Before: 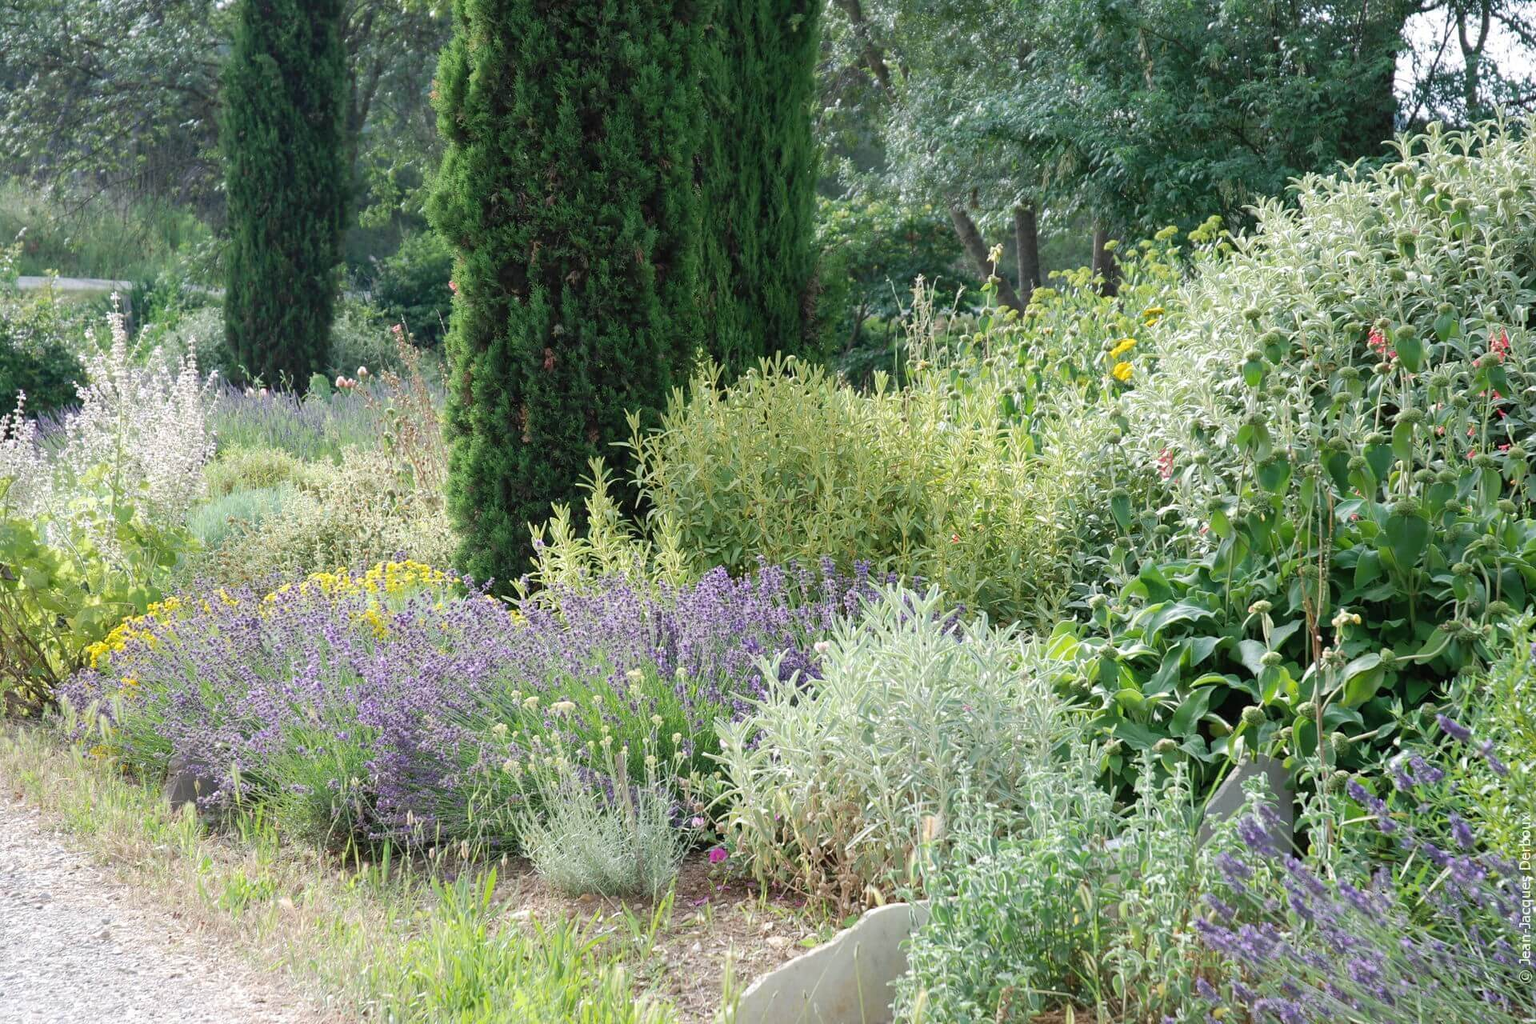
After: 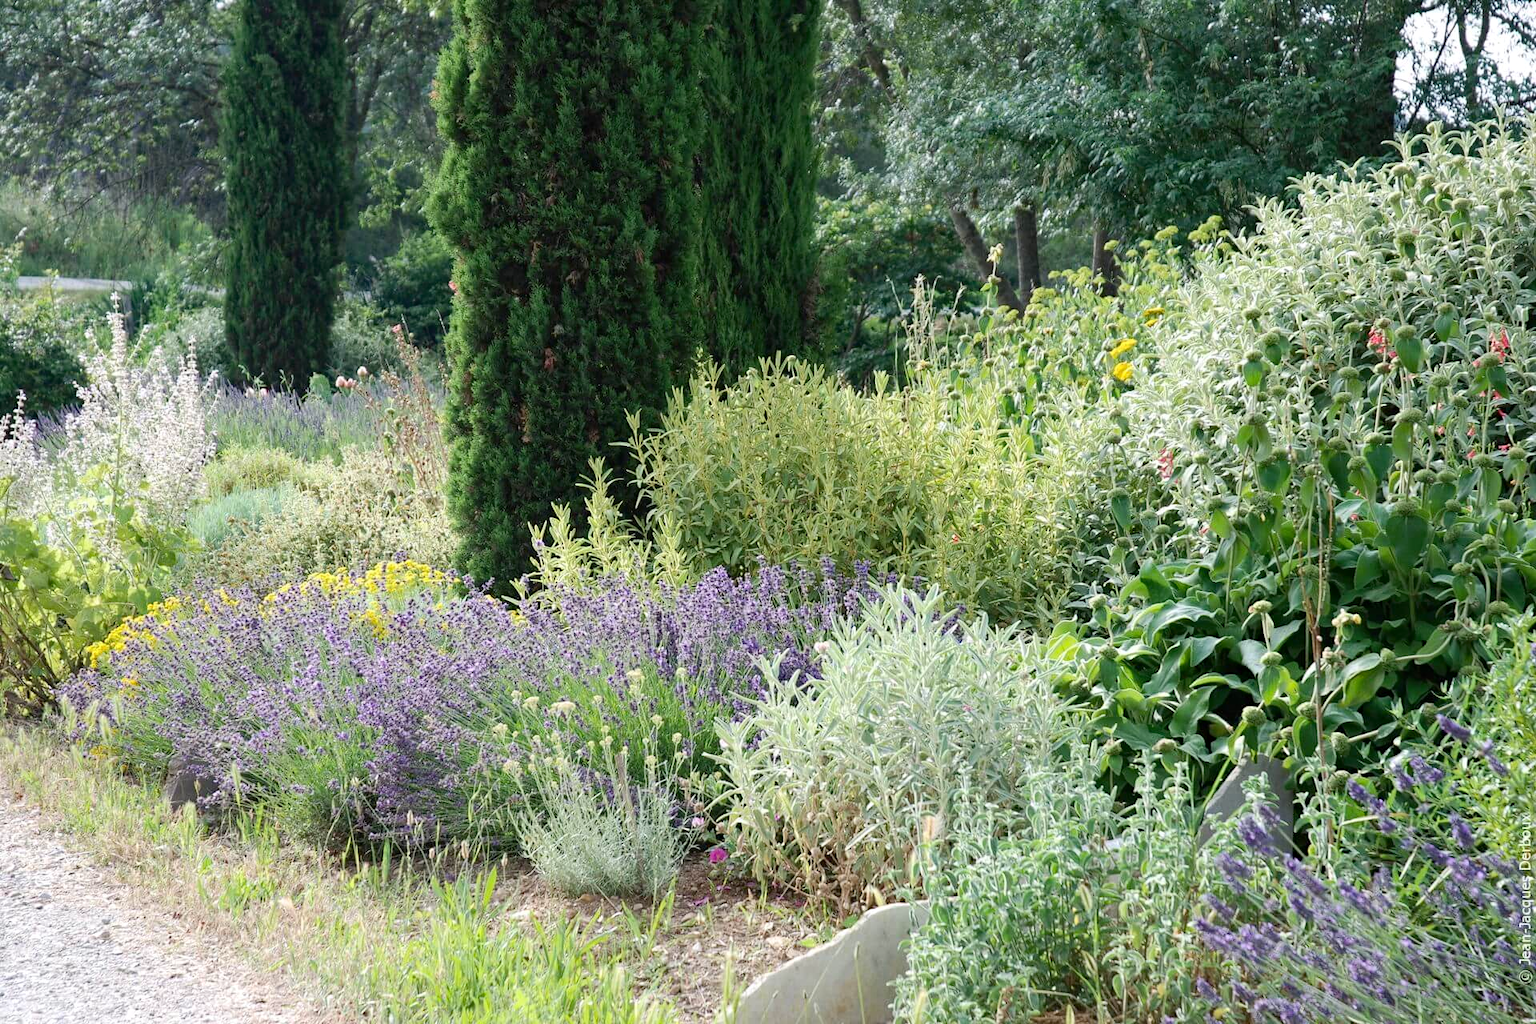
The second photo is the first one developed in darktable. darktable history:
contrast brightness saturation: contrast 0.14
haze removal: compatibility mode true, adaptive false
